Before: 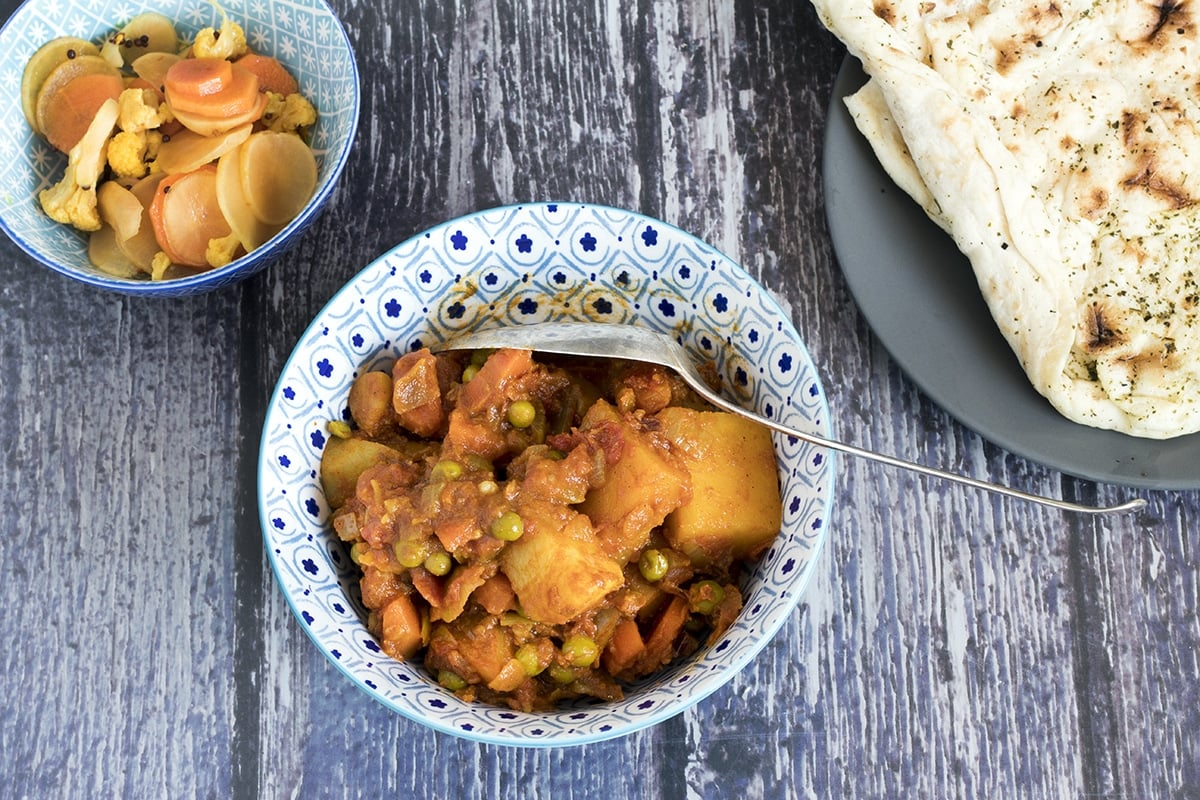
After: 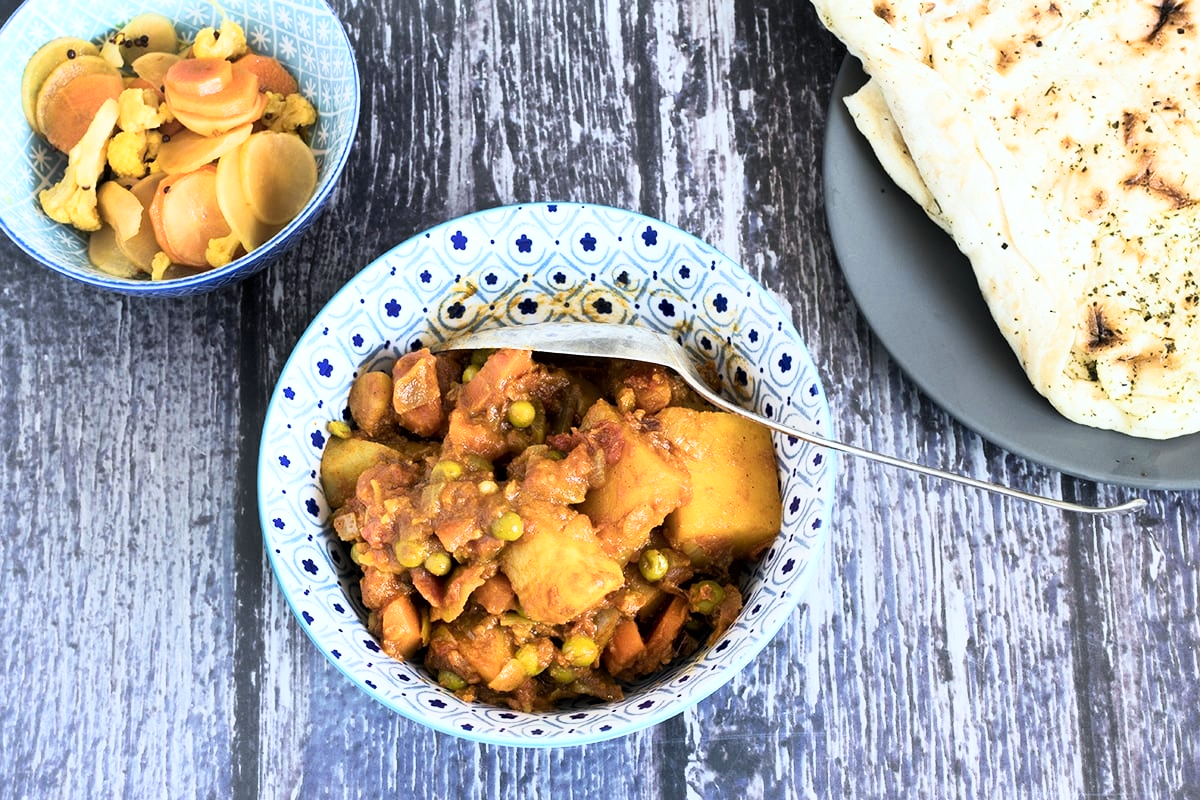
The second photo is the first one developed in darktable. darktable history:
base curve: curves: ch0 [(0, 0) (0.005, 0.002) (0.193, 0.295) (0.399, 0.664) (0.75, 0.928) (1, 1)]
white balance: red 0.98, blue 1.034
